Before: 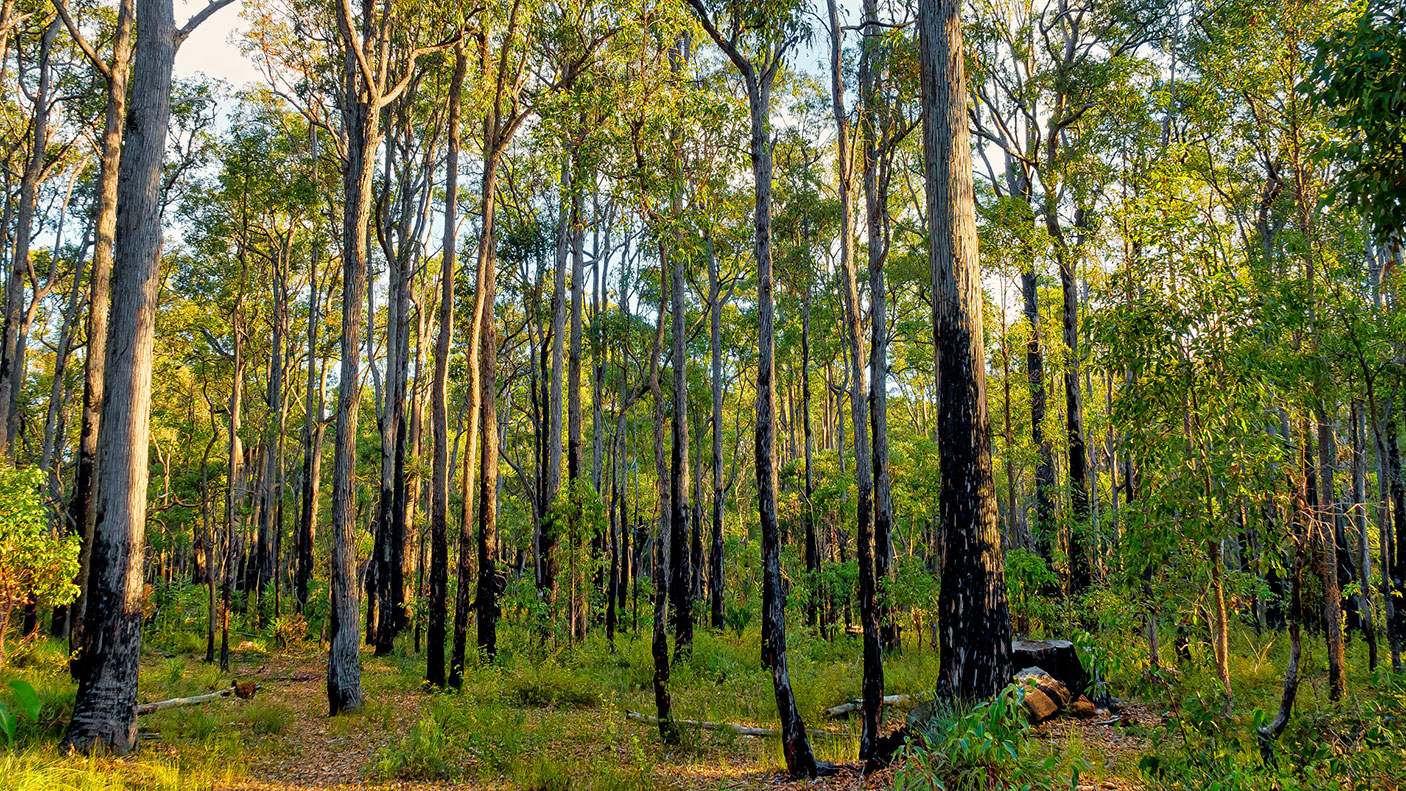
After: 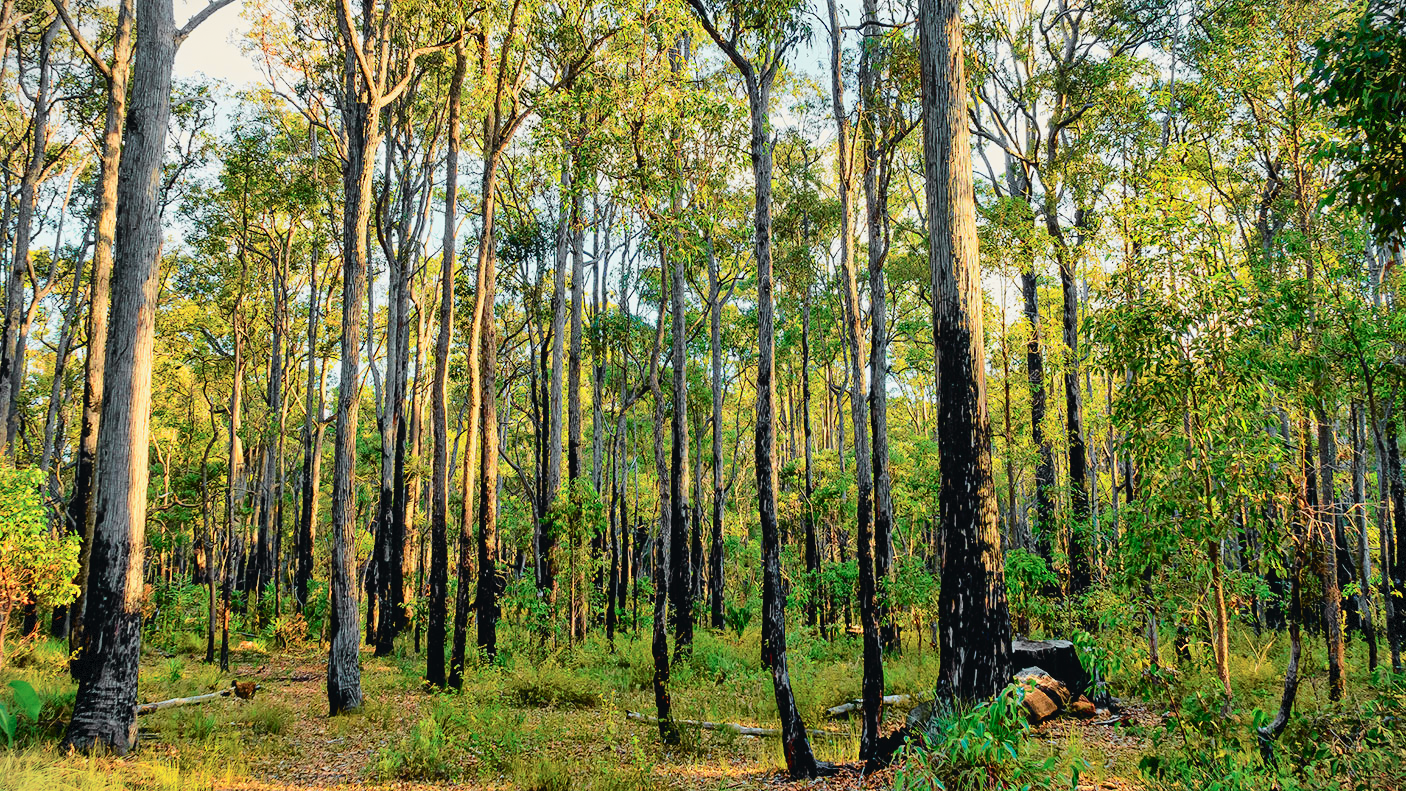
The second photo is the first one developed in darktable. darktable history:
vignetting: fall-off start 100%, brightness -0.406, saturation -0.3, width/height ratio 1.324, dithering 8-bit output, unbound false
tone curve: curves: ch0 [(0, 0.026) (0.104, 0.1) (0.233, 0.262) (0.398, 0.507) (0.498, 0.621) (0.65, 0.757) (0.835, 0.883) (1, 0.961)]; ch1 [(0, 0) (0.346, 0.307) (0.408, 0.369) (0.453, 0.457) (0.482, 0.476) (0.502, 0.498) (0.521, 0.507) (0.553, 0.554) (0.638, 0.646) (0.693, 0.727) (1, 1)]; ch2 [(0, 0) (0.366, 0.337) (0.434, 0.46) (0.485, 0.494) (0.5, 0.494) (0.511, 0.508) (0.537, 0.55) (0.579, 0.599) (0.663, 0.67) (1, 1)], color space Lab, independent channels, preserve colors none
